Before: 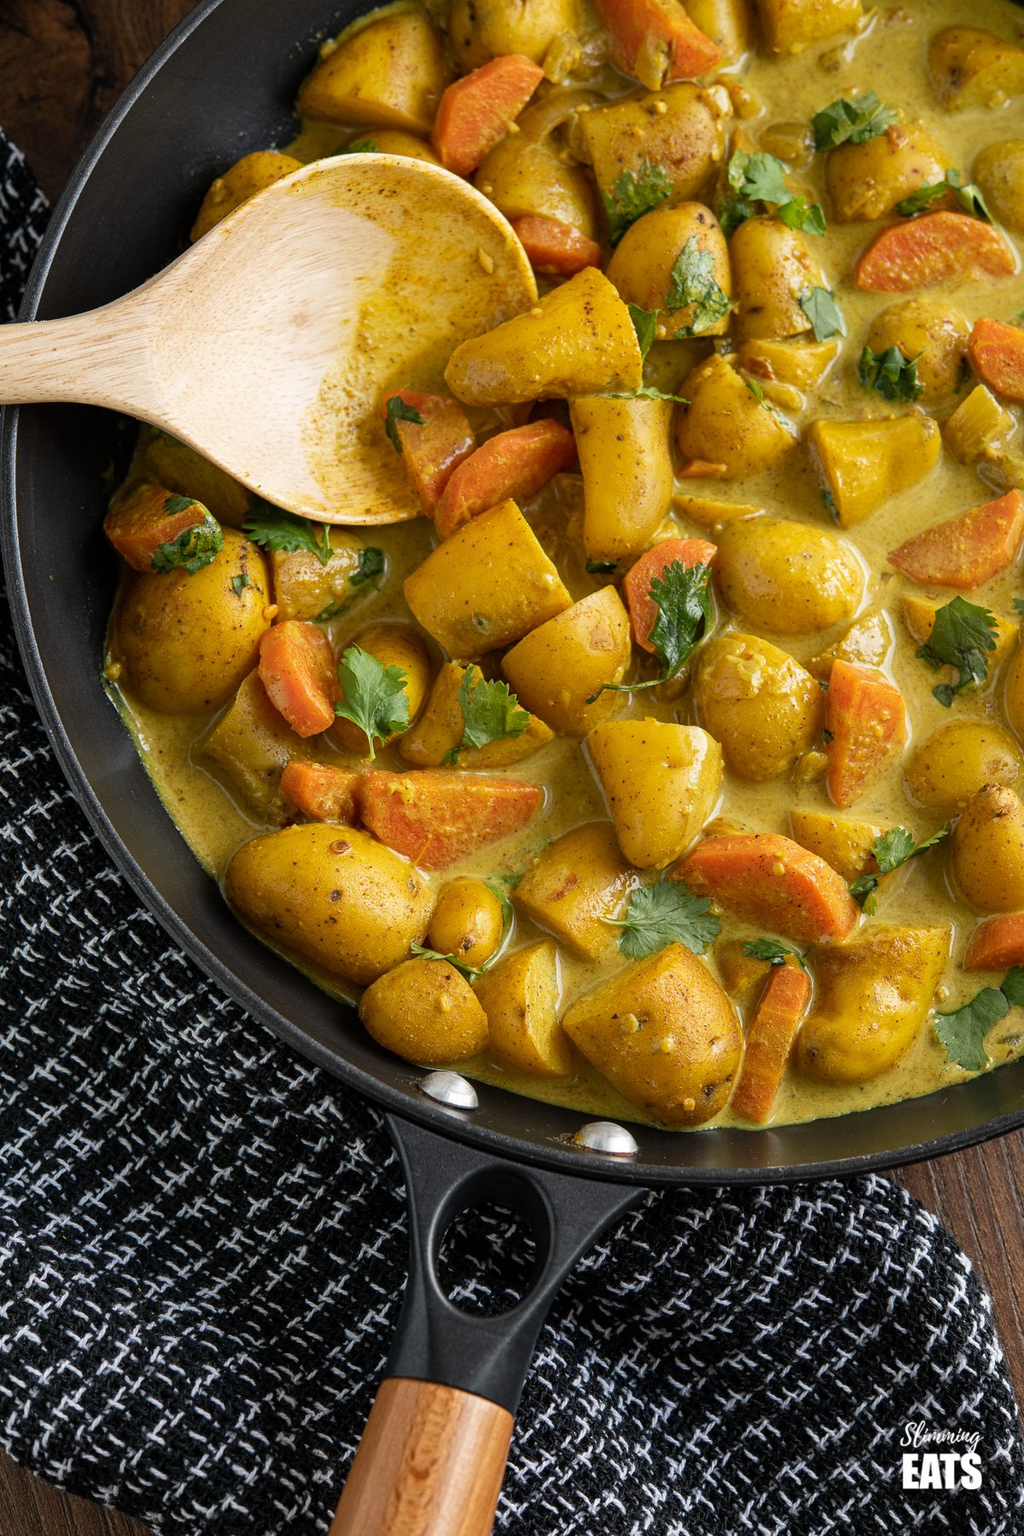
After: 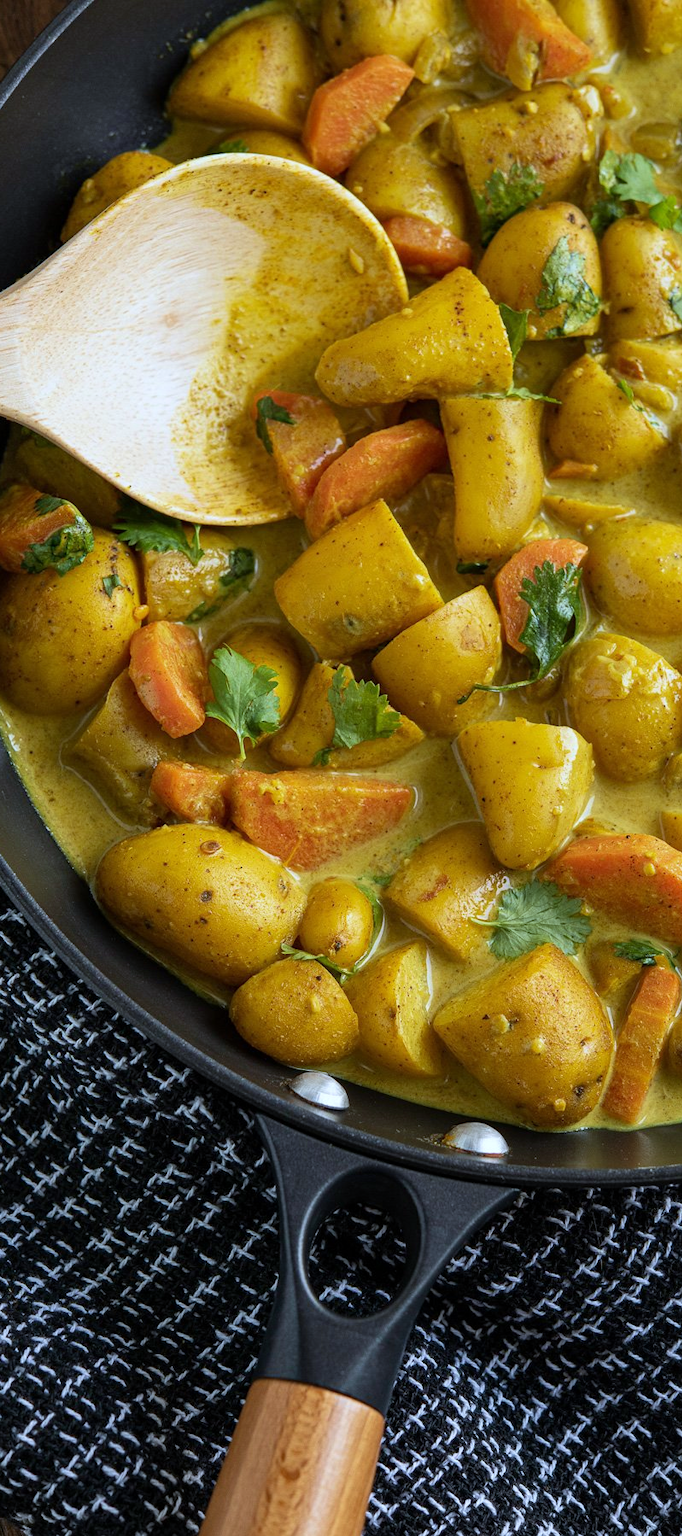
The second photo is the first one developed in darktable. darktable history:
velvia: strength 21.76%
white balance: red 0.924, blue 1.095
crop and rotate: left 12.673%, right 20.66%
